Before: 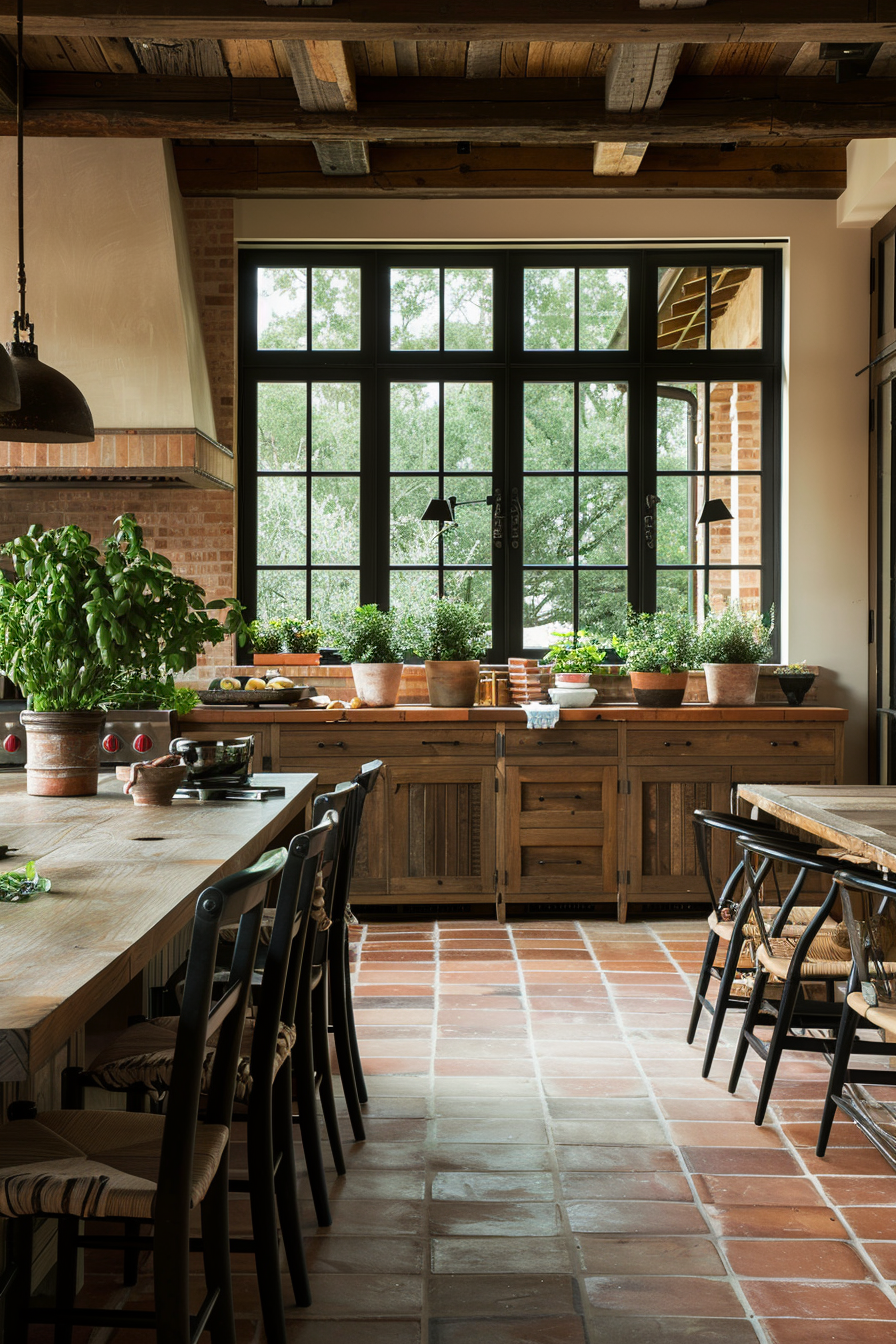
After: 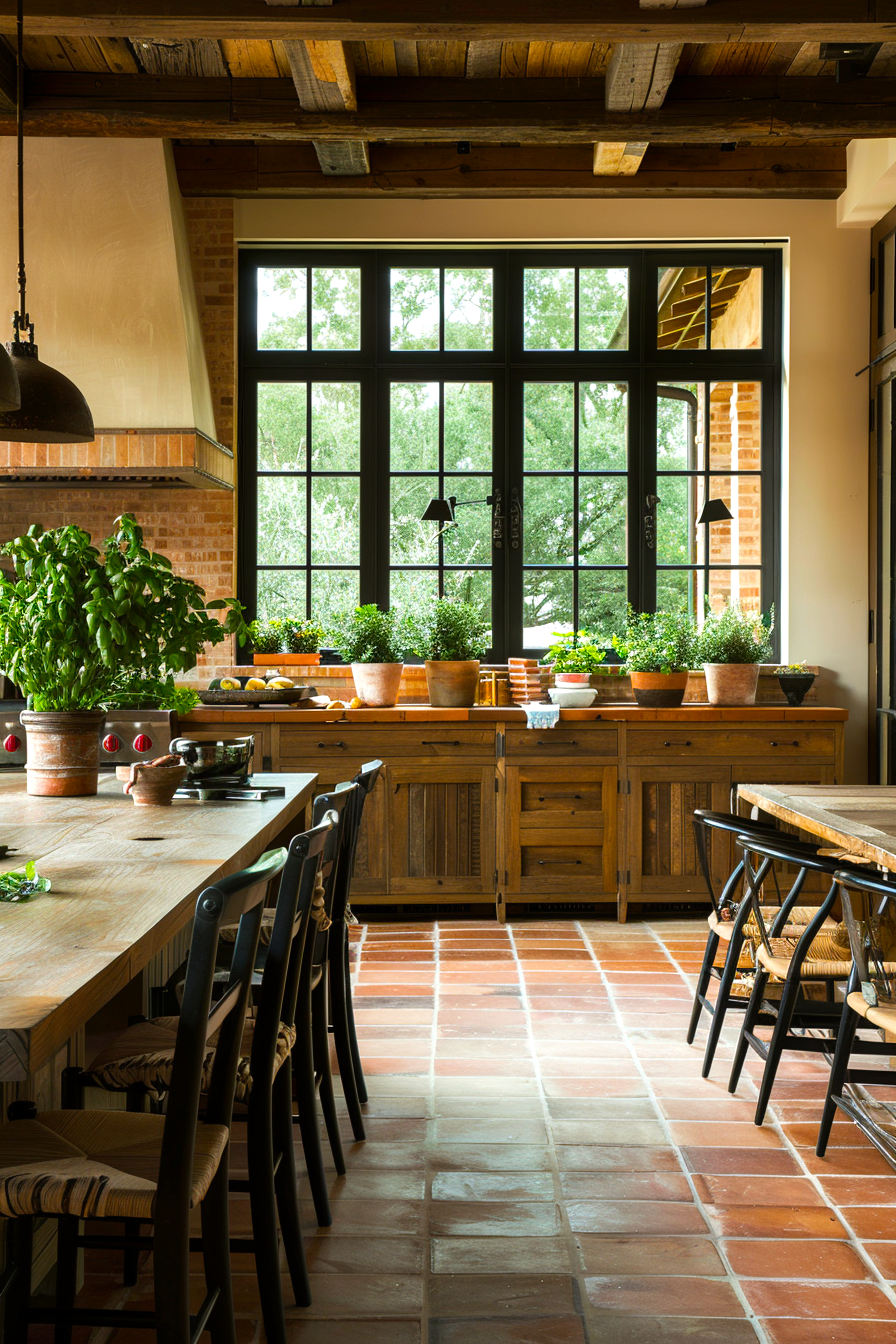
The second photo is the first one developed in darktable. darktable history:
color balance rgb: perceptual saturation grading › global saturation 29.827%, global vibrance 20%
exposure: exposure 0.295 EV, compensate exposure bias true, compensate highlight preservation false
